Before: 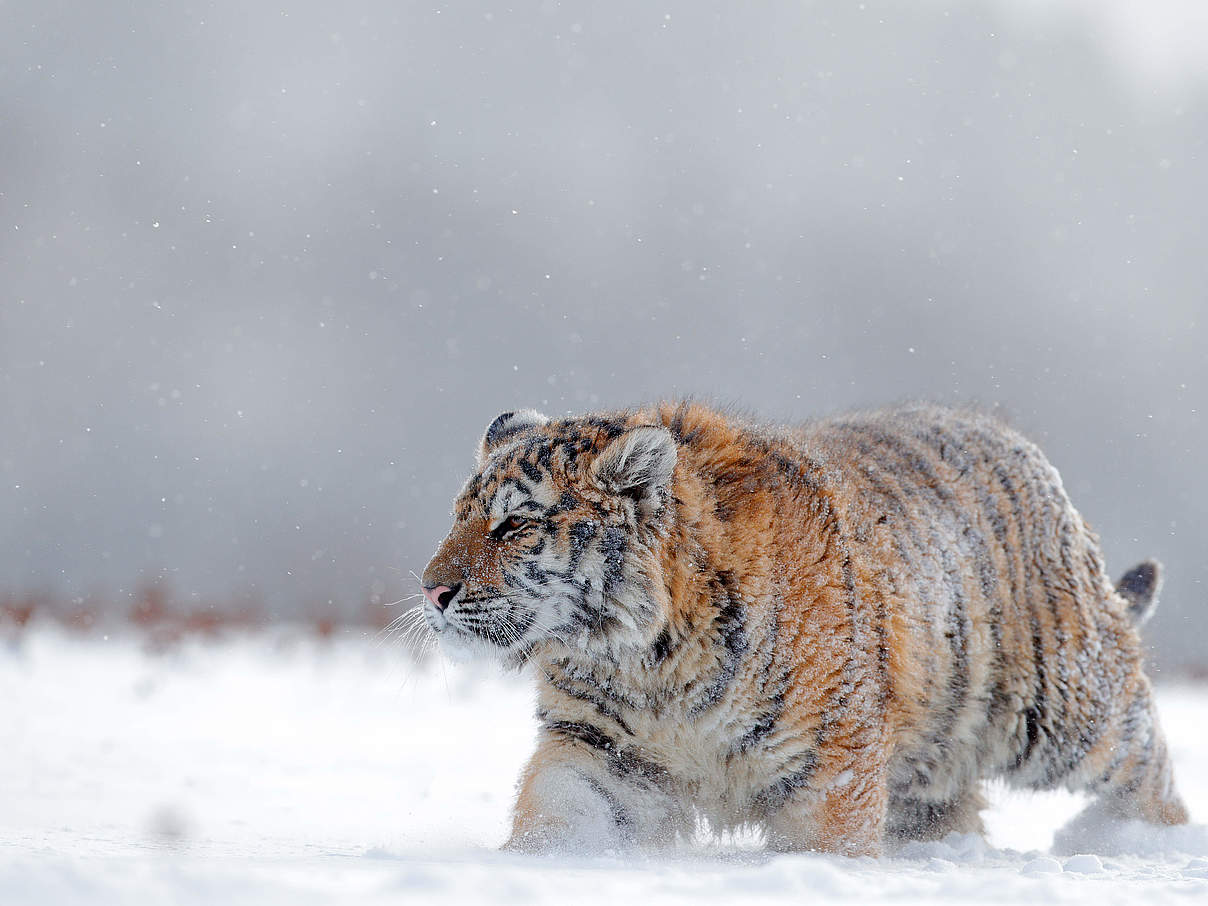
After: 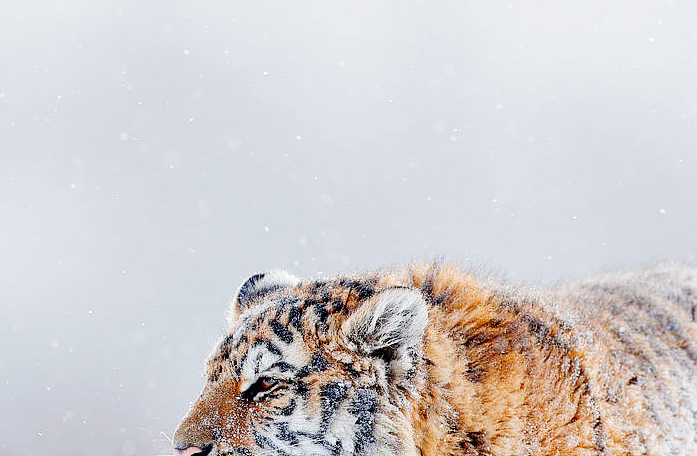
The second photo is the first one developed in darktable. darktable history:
crop: left 20.648%, top 15.429%, right 21.613%, bottom 34.188%
base curve: curves: ch0 [(0, 0) (0.008, 0.007) (0.022, 0.029) (0.048, 0.089) (0.092, 0.197) (0.191, 0.399) (0.275, 0.534) (0.357, 0.65) (0.477, 0.78) (0.542, 0.833) (0.799, 0.973) (1, 1)], preserve colors none
